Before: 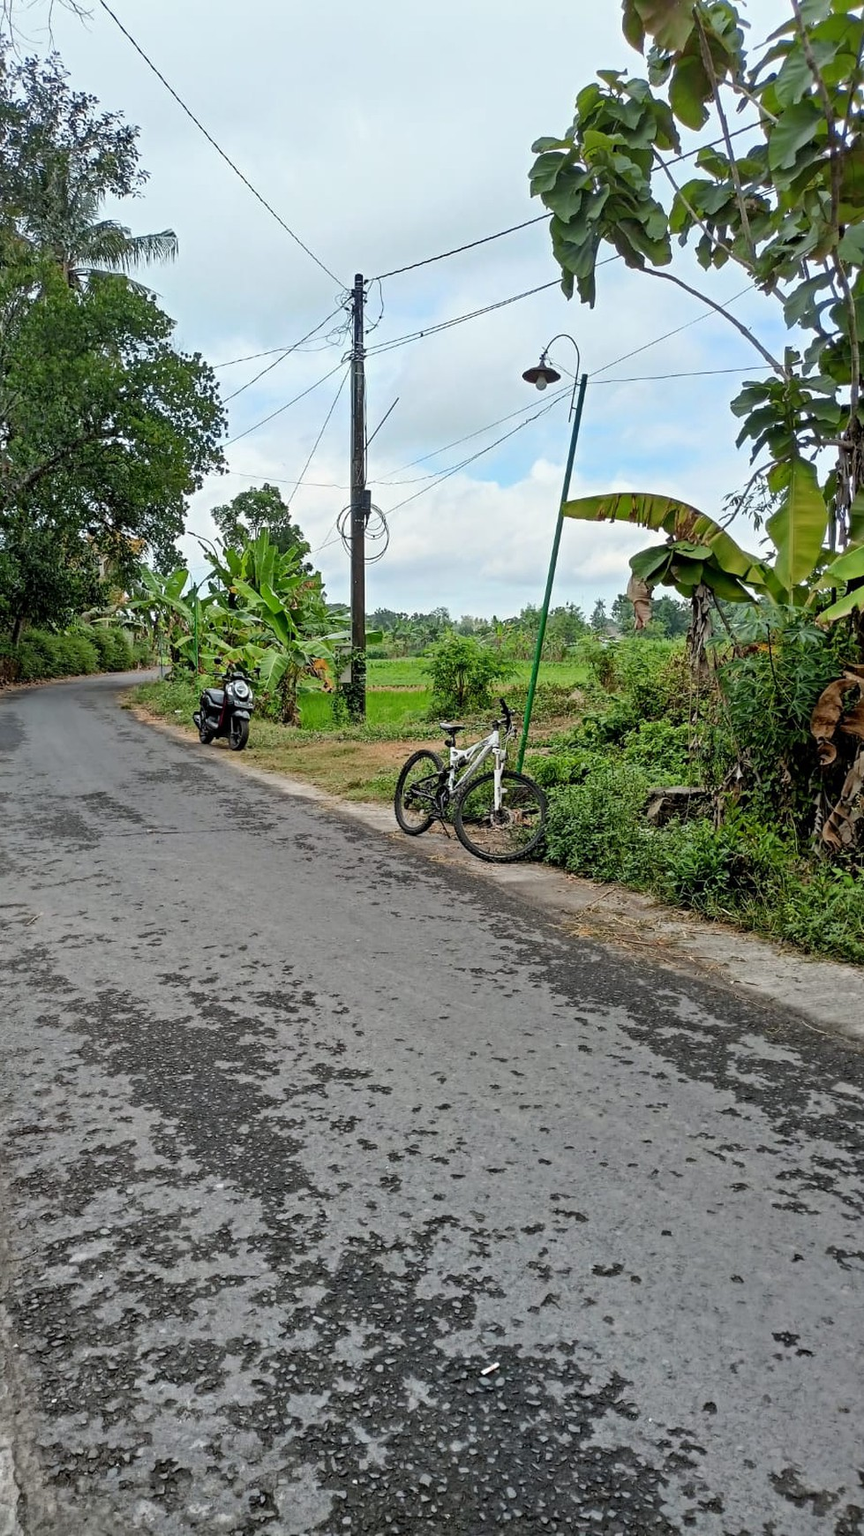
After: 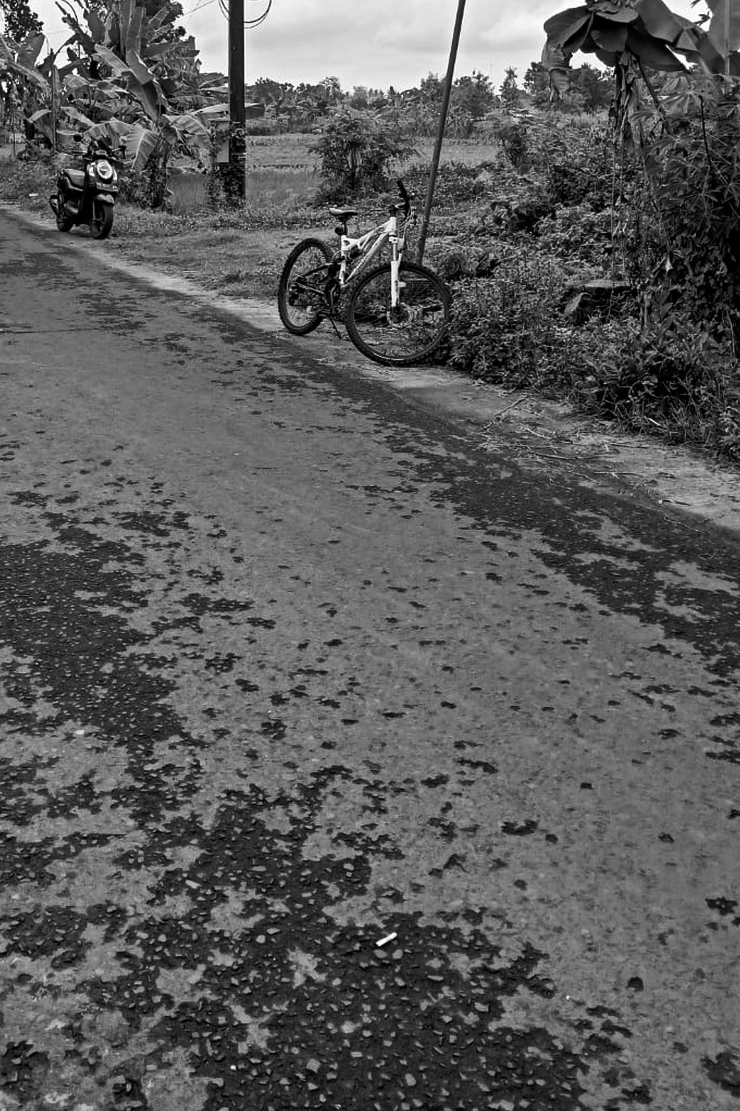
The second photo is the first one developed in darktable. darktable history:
monochrome: a -35.87, b 49.73, size 1.7
color balance rgb: perceptual saturation grading › highlights -31.88%, perceptual saturation grading › mid-tones 5.8%, perceptual saturation grading › shadows 18.12%, perceptual brilliance grading › highlights 3.62%, perceptual brilliance grading › mid-tones -18.12%, perceptual brilliance grading › shadows -41.3%
crop and rotate: left 17.299%, top 35.115%, right 7.015%, bottom 1.024%
white balance: emerald 1
